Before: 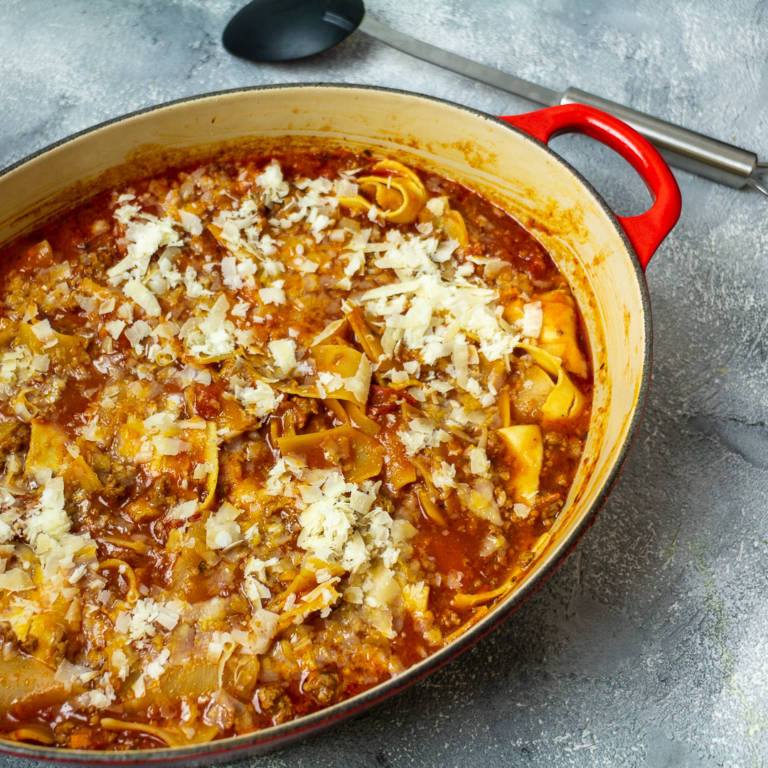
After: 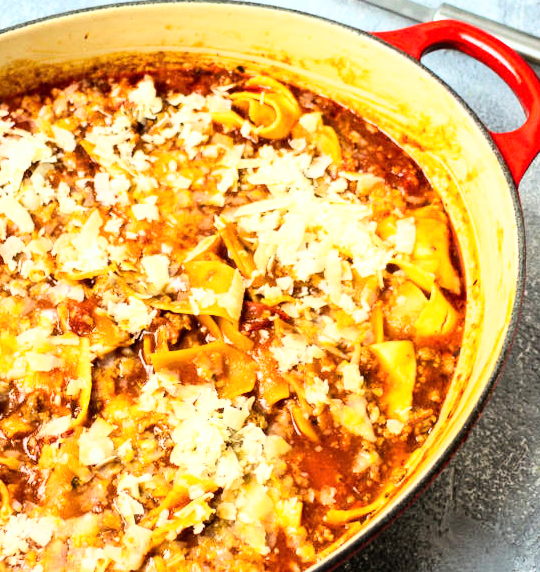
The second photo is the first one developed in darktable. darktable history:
base curve: curves: ch0 [(0, 0) (0.007, 0.004) (0.027, 0.03) (0.046, 0.07) (0.207, 0.54) (0.442, 0.872) (0.673, 0.972) (1, 1)]
crop and rotate: left 16.643%, top 10.941%, right 12.996%, bottom 14.528%
